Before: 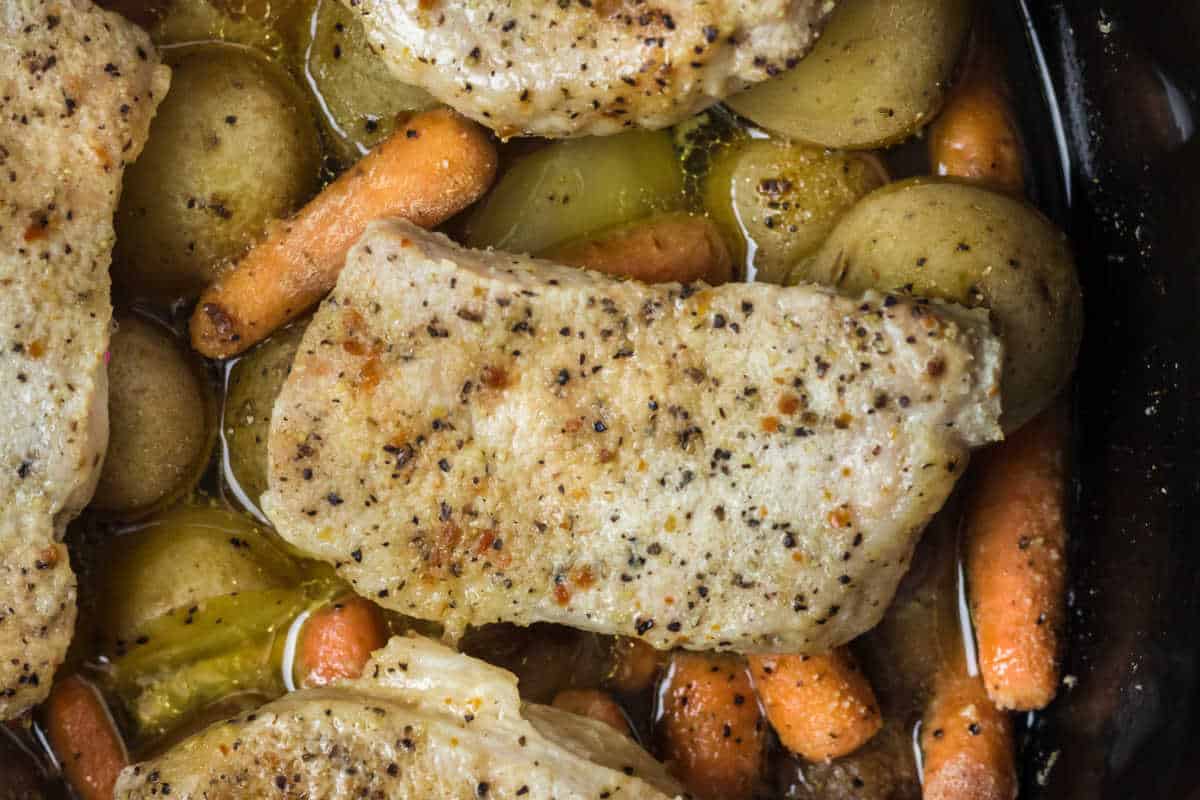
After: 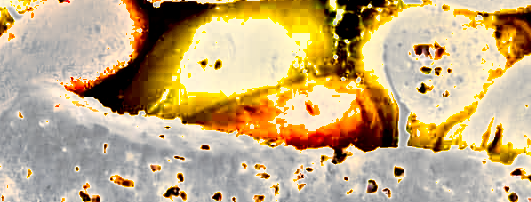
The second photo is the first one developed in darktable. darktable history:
shadows and highlights: radius 336.81, shadows 28.02, soften with gaussian
crop: left 29.071%, top 16.878%, right 26.621%, bottom 57.826%
exposure: exposure 3.059 EV, compensate exposure bias true, compensate highlight preservation false
